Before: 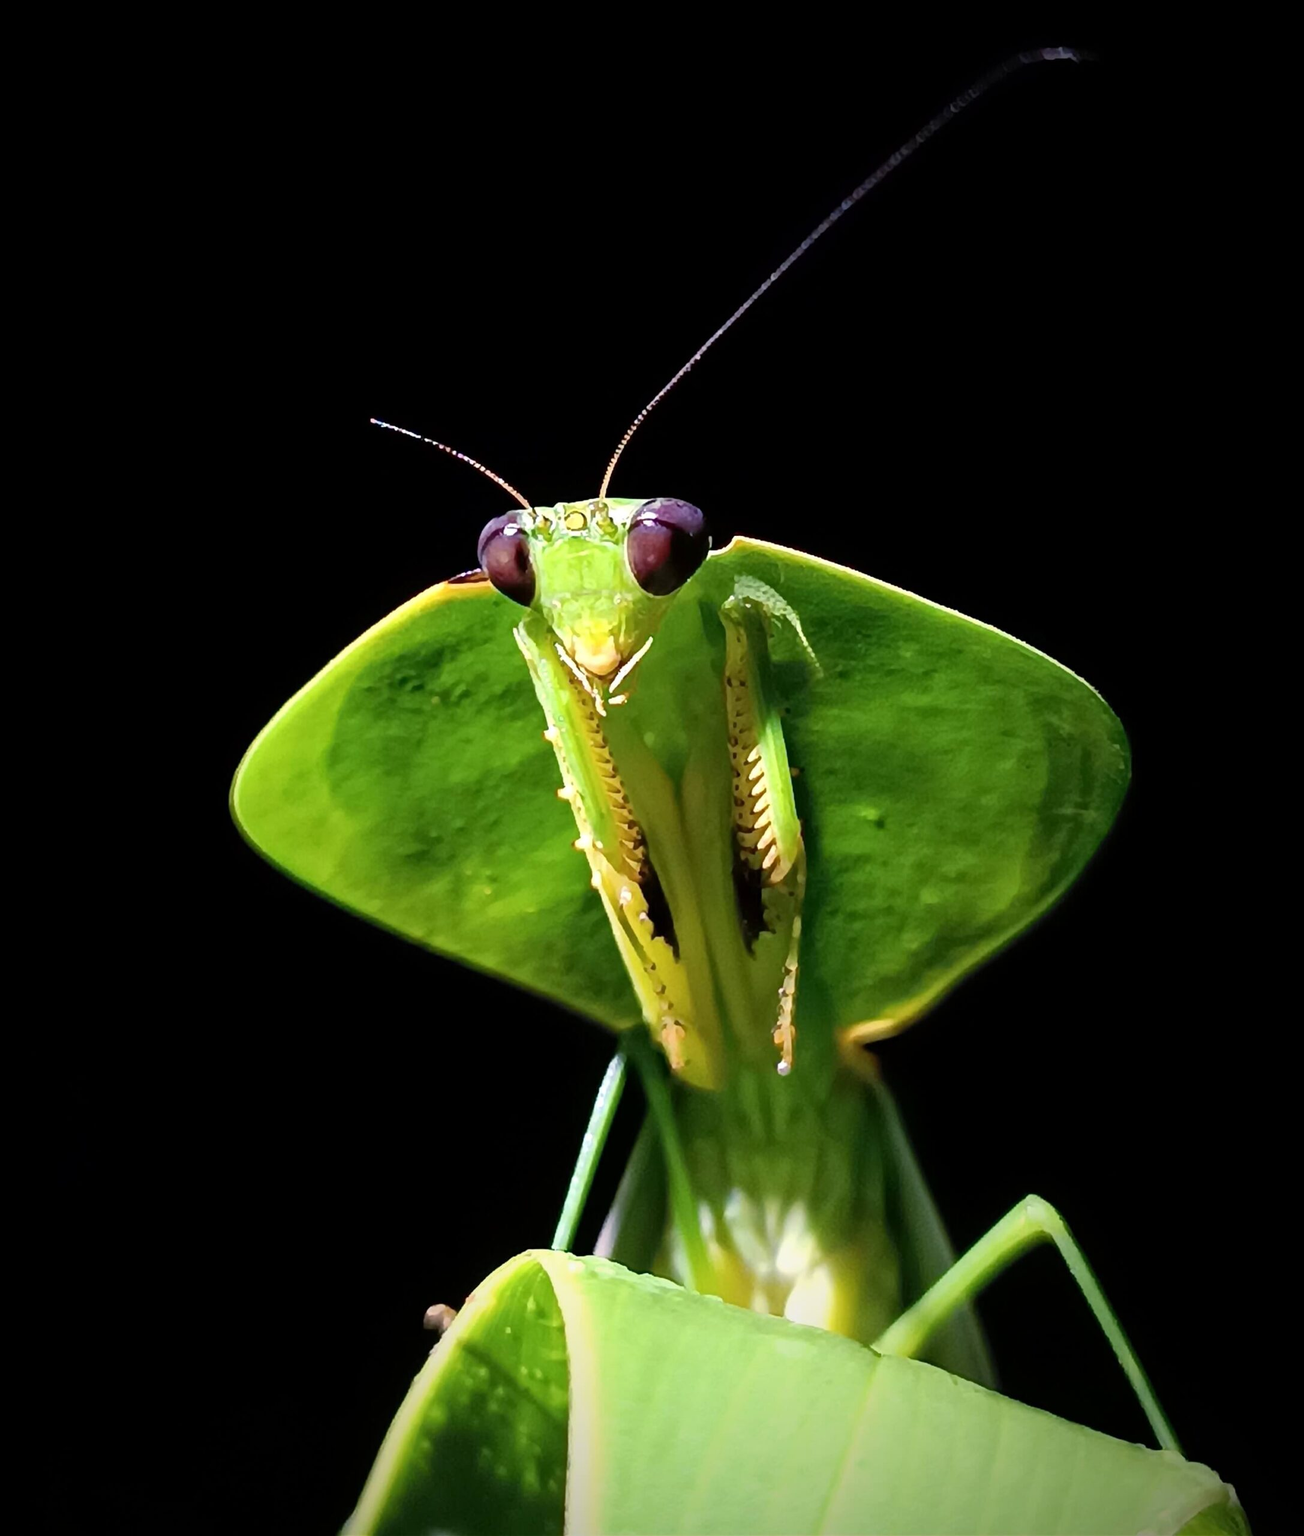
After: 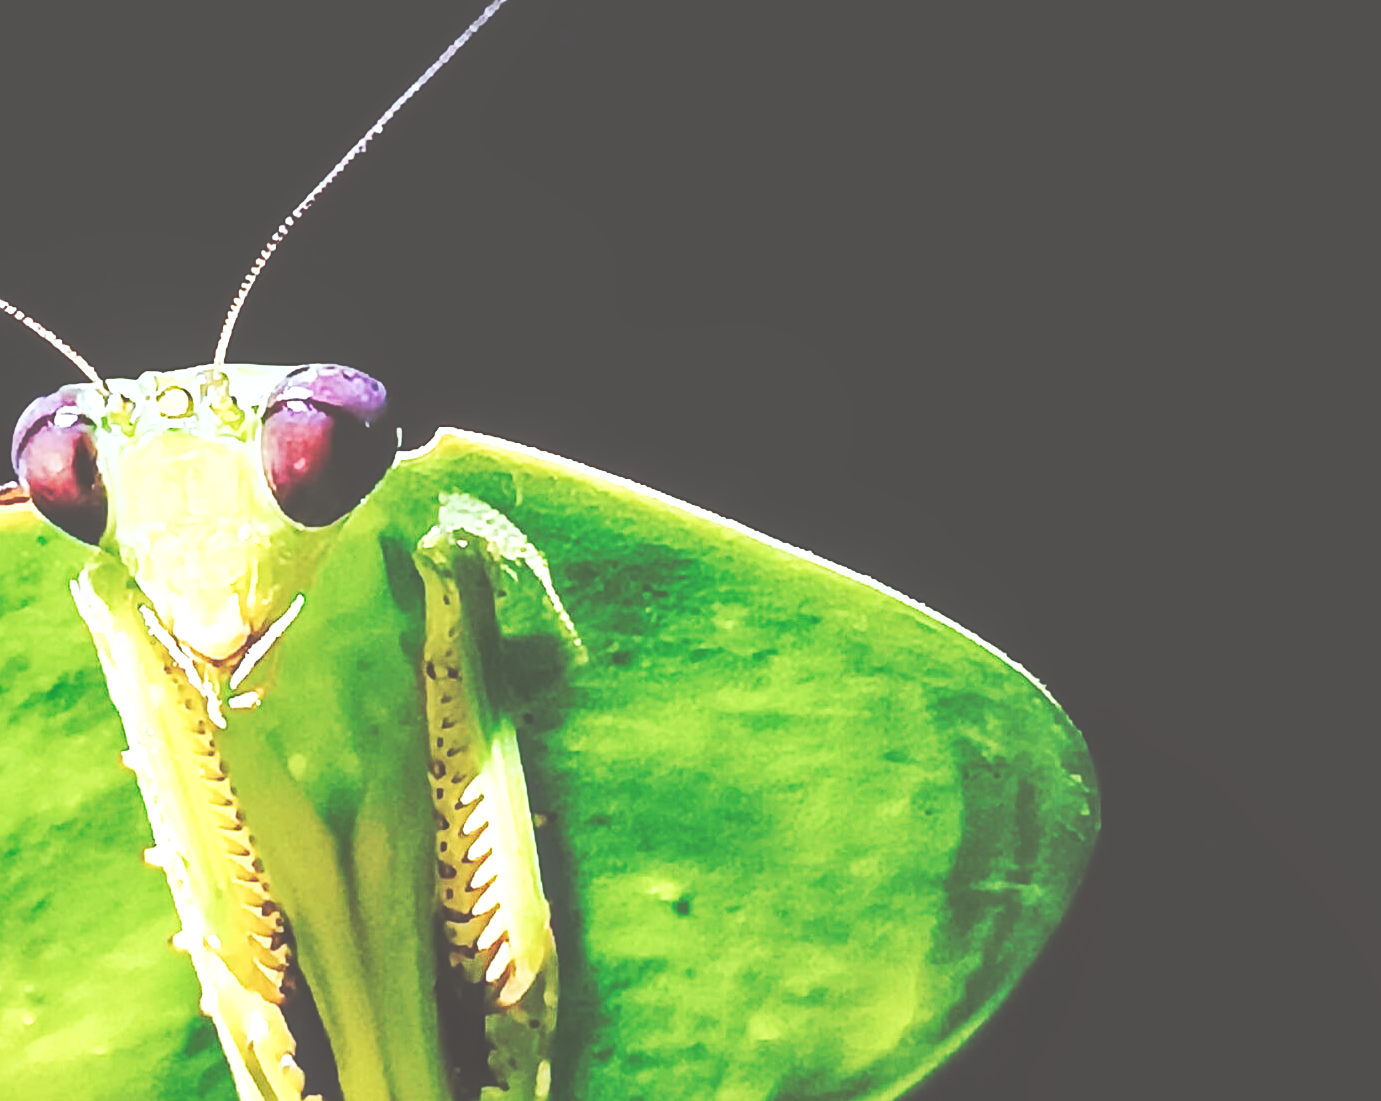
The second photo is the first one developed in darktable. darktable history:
sharpen: on, module defaults
color correction: highlights a* -2.9, highlights b* -2.53, shadows a* 2.47, shadows b* 2.96
exposure: black level correction -0.07, exposure 0.503 EV, compensate highlight preservation false
crop: left 36.147%, top 18.234%, right 0.305%, bottom 38.735%
local contrast: on, module defaults
tone curve: curves: ch0 [(0, 0) (0.003, 0.003) (0.011, 0.008) (0.025, 0.018) (0.044, 0.04) (0.069, 0.062) (0.1, 0.09) (0.136, 0.121) (0.177, 0.158) (0.224, 0.197) (0.277, 0.255) (0.335, 0.314) (0.399, 0.391) (0.468, 0.496) (0.543, 0.683) (0.623, 0.801) (0.709, 0.883) (0.801, 0.94) (0.898, 0.984) (1, 1)], preserve colors none
